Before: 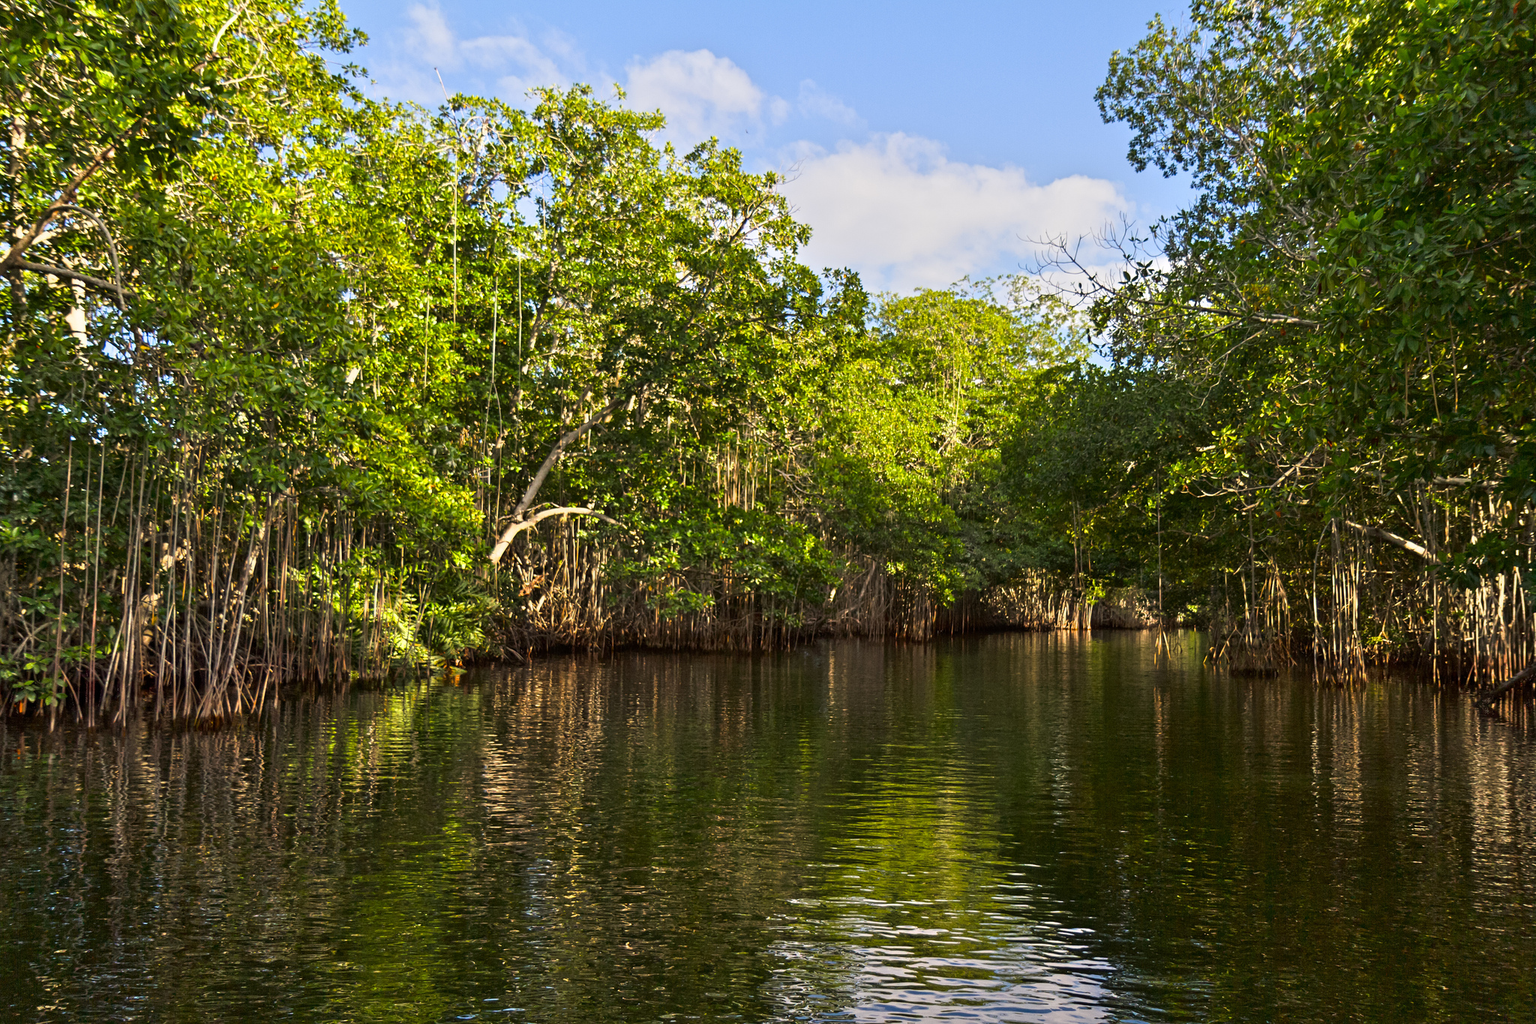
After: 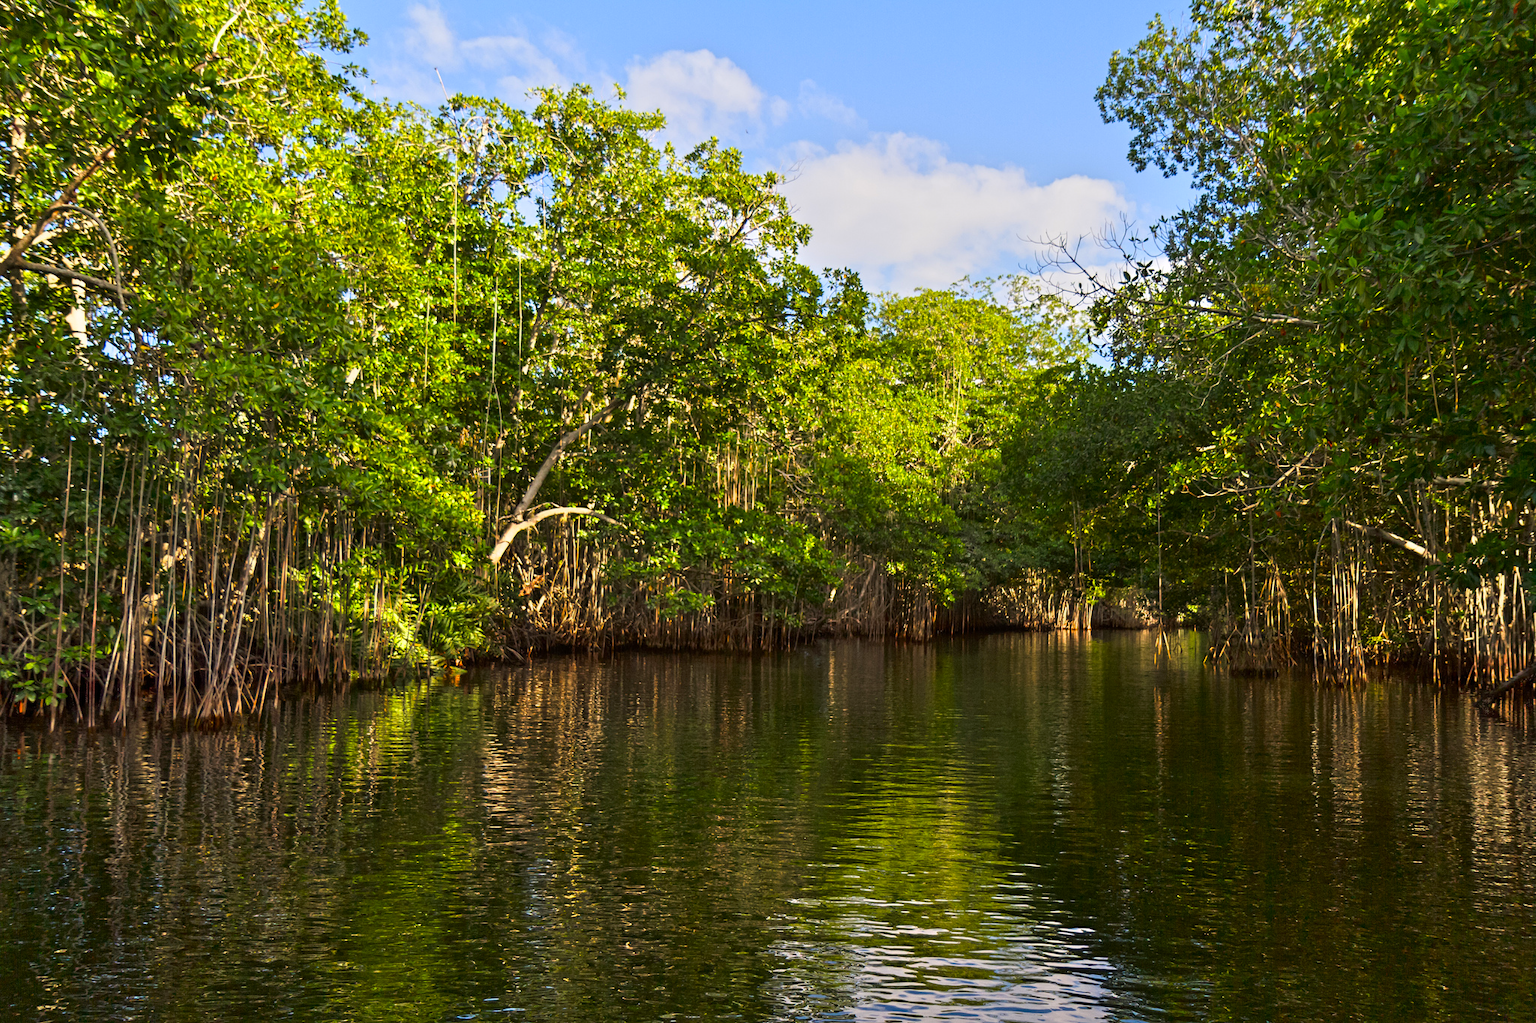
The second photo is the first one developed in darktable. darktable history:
contrast brightness saturation: saturation 0.18
exposure: compensate highlight preservation false
